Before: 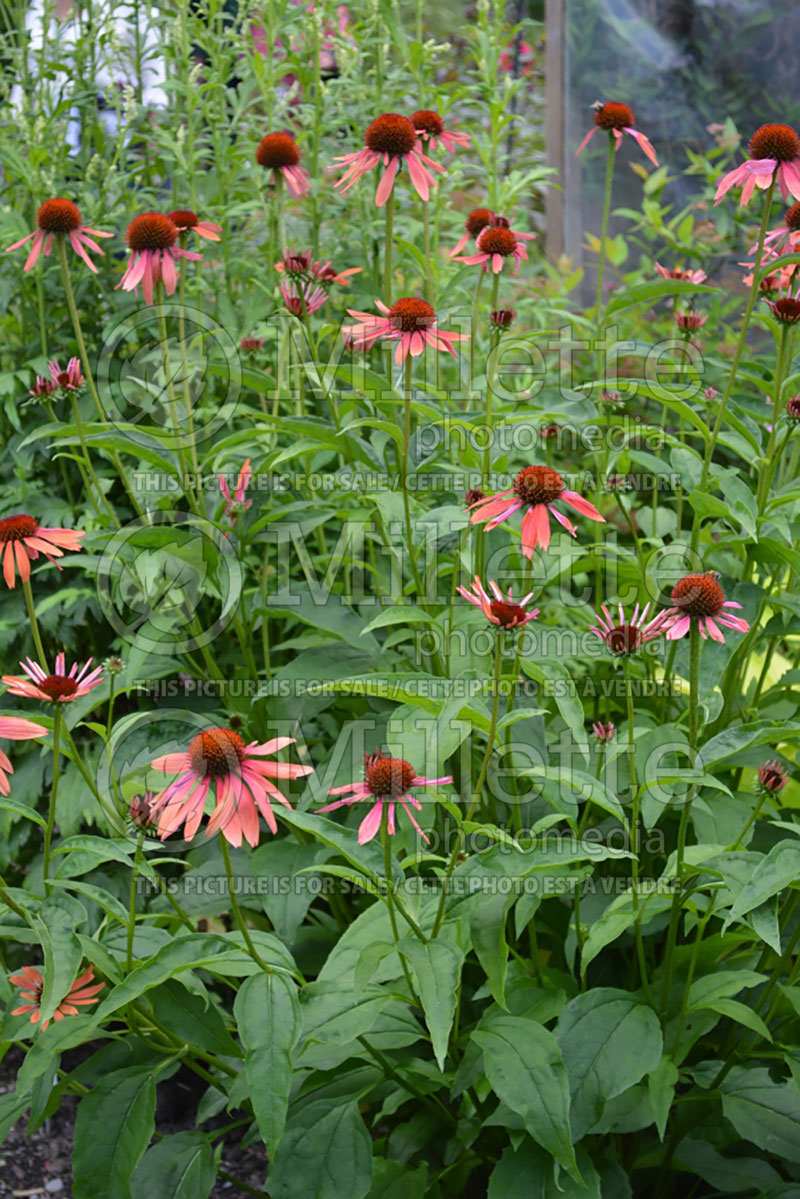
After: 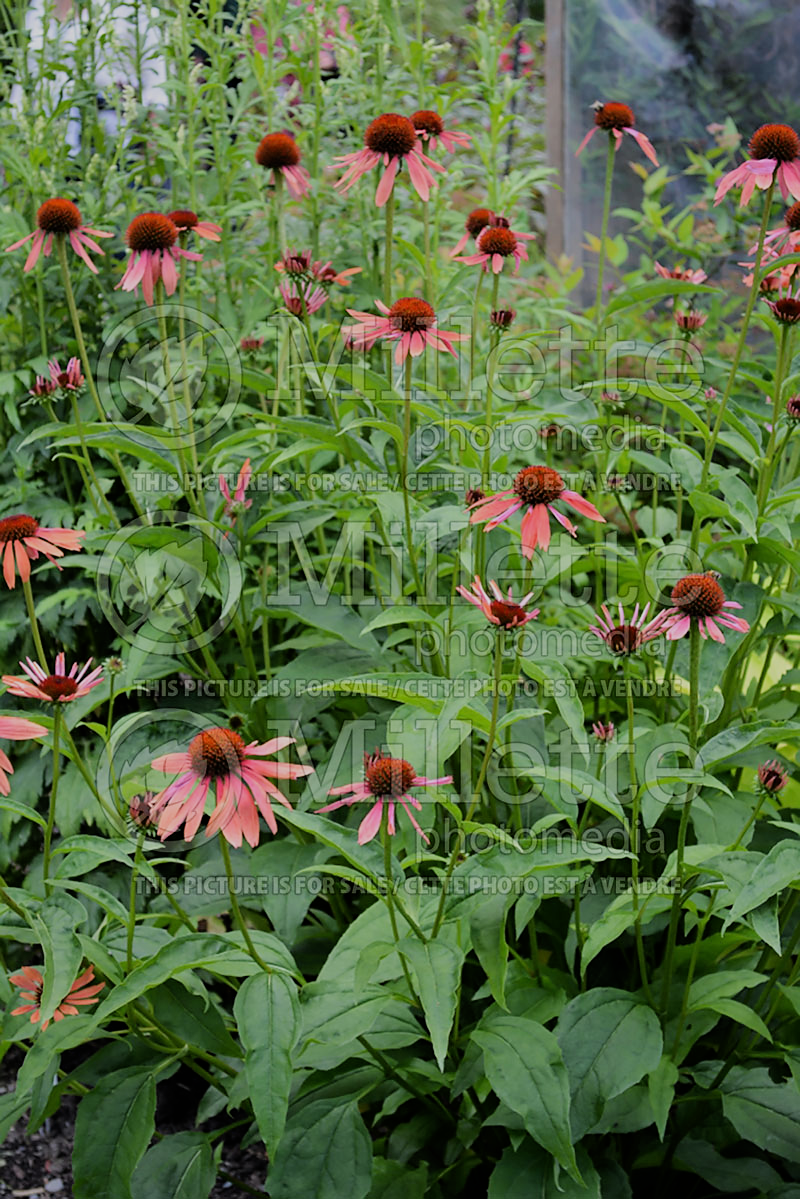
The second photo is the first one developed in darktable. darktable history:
sharpen: radius 1.009, threshold 1.114
filmic rgb: black relative exposure -9.19 EV, white relative exposure 6.76 EV, hardness 3.09, contrast 1.051
